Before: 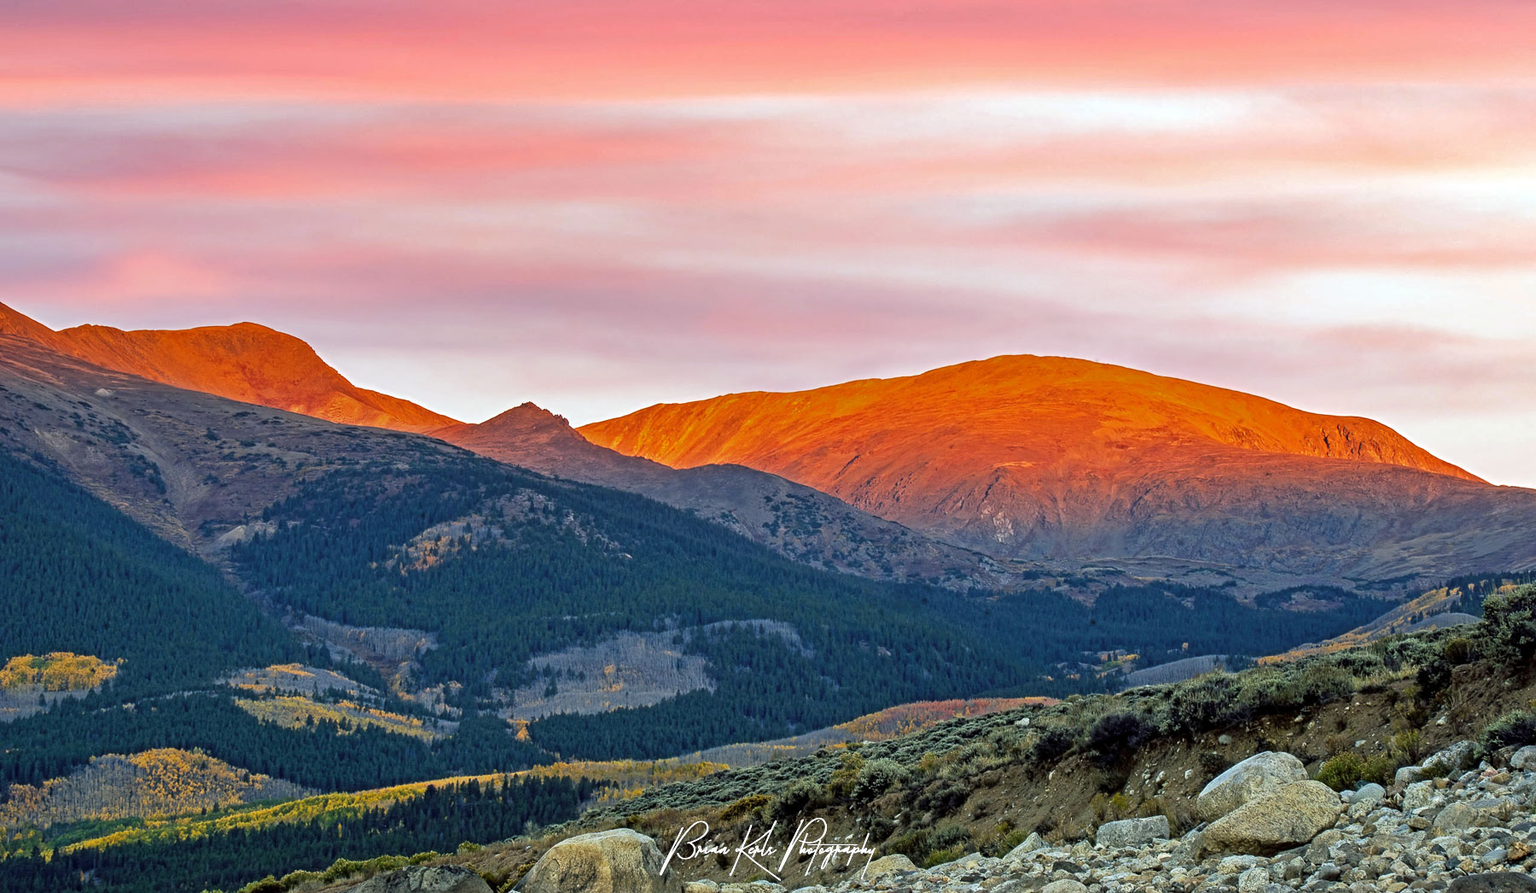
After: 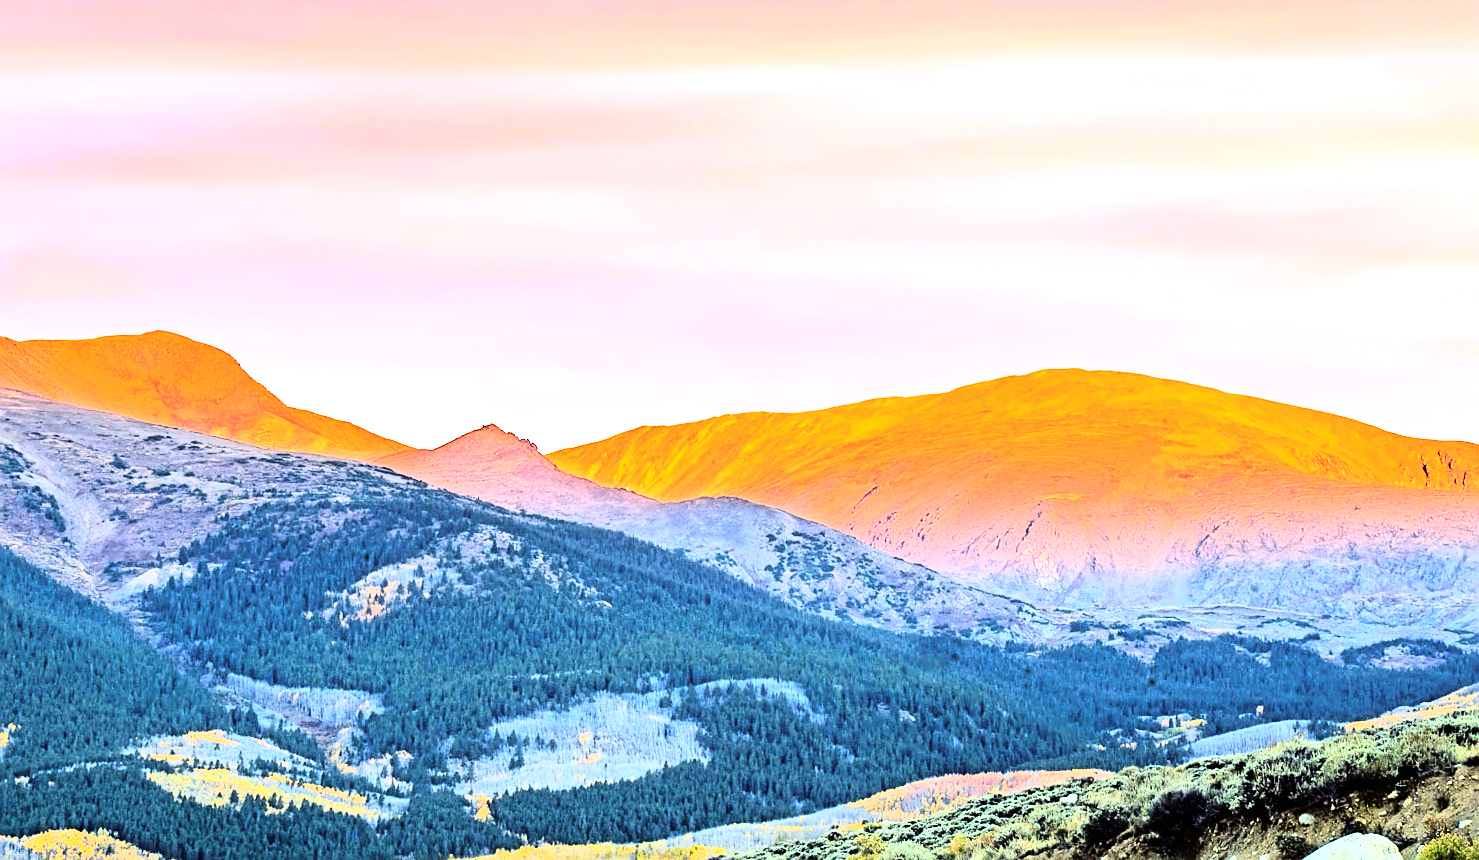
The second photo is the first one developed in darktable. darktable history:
sharpen: on, module defaults
crop and rotate: left 7.196%, top 4.574%, right 10.605%, bottom 13.178%
white balance: red 0.986, blue 1.01
exposure: exposure 1.137 EV, compensate highlight preservation false
color balance rgb: perceptual saturation grading › global saturation 3.7%, global vibrance 5.56%, contrast 3.24%
contrast equalizer: octaves 7, y [[0.502, 0.505, 0.512, 0.529, 0.564, 0.588], [0.5 ×6], [0.502, 0.505, 0.512, 0.529, 0.564, 0.588], [0, 0.001, 0.001, 0.004, 0.008, 0.011], [0, 0.001, 0.001, 0.004, 0.008, 0.011]], mix -1
rgb curve: curves: ch0 [(0, 0) (0.21, 0.15) (0.24, 0.21) (0.5, 0.75) (0.75, 0.96) (0.89, 0.99) (1, 1)]; ch1 [(0, 0.02) (0.21, 0.13) (0.25, 0.2) (0.5, 0.67) (0.75, 0.9) (0.89, 0.97) (1, 1)]; ch2 [(0, 0.02) (0.21, 0.13) (0.25, 0.2) (0.5, 0.67) (0.75, 0.9) (0.89, 0.97) (1, 1)], compensate middle gray true
